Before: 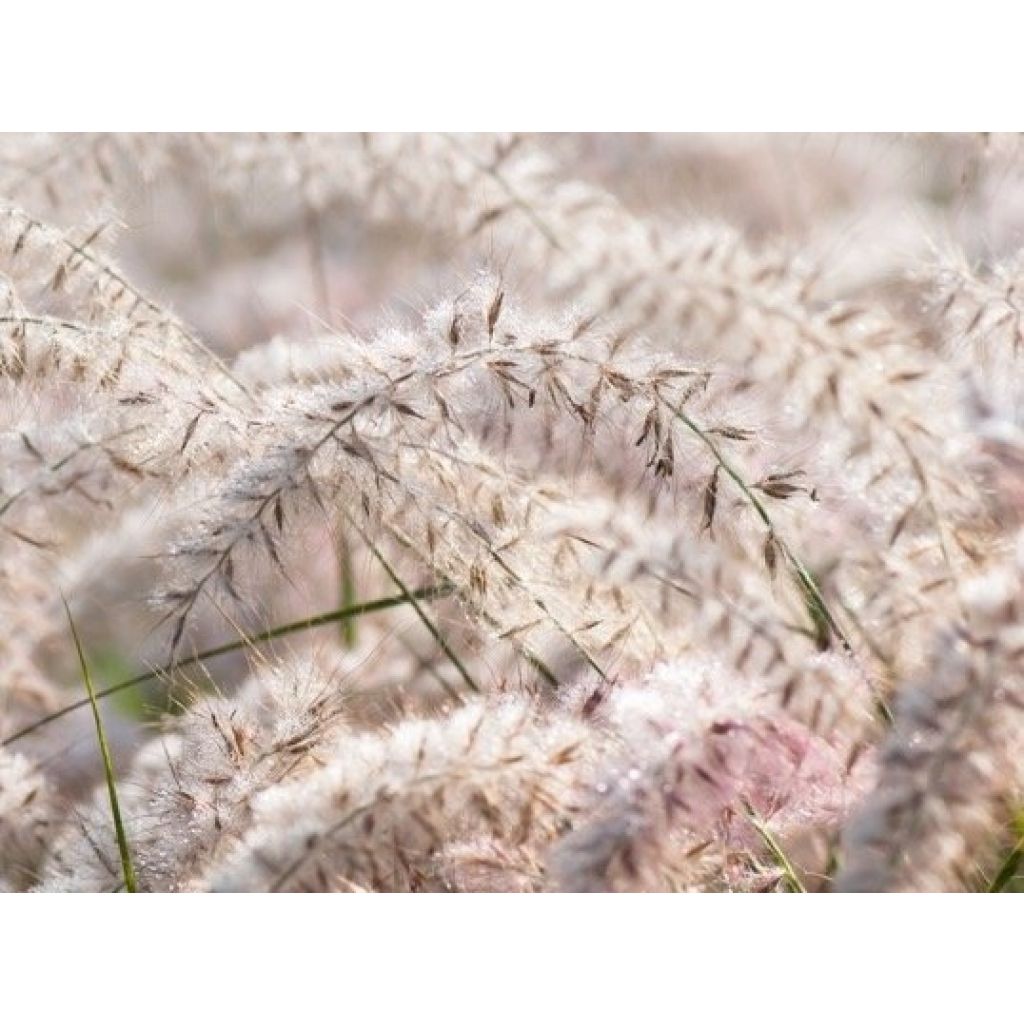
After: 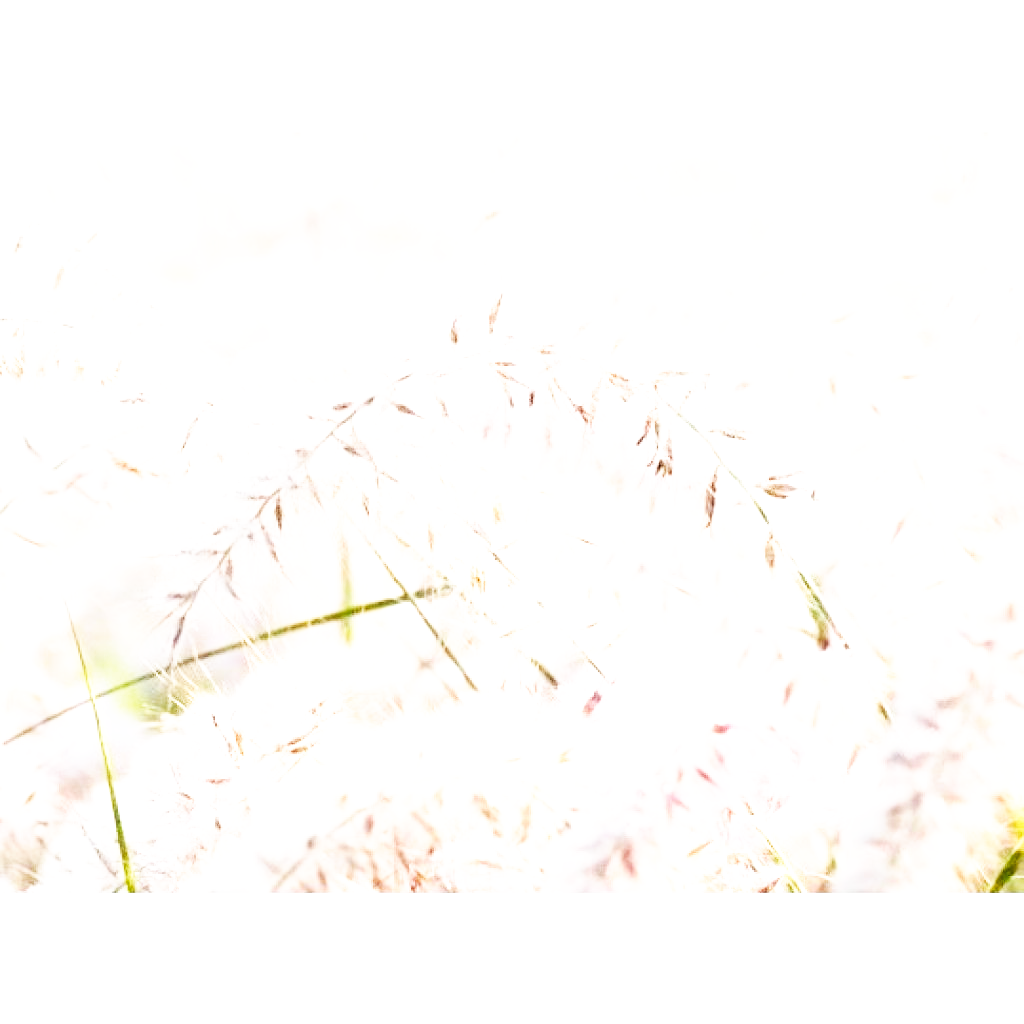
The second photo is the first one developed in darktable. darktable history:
exposure: black level correction 0, exposure 1.486 EV, compensate exposure bias true, compensate highlight preservation false
base curve: curves: ch0 [(0, 0) (0.007, 0.004) (0.027, 0.03) (0.046, 0.07) (0.207, 0.54) (0.442, 0.872) (0.673, 0.972) (1, 1)], exposure shift 0.01, preserve colors none
